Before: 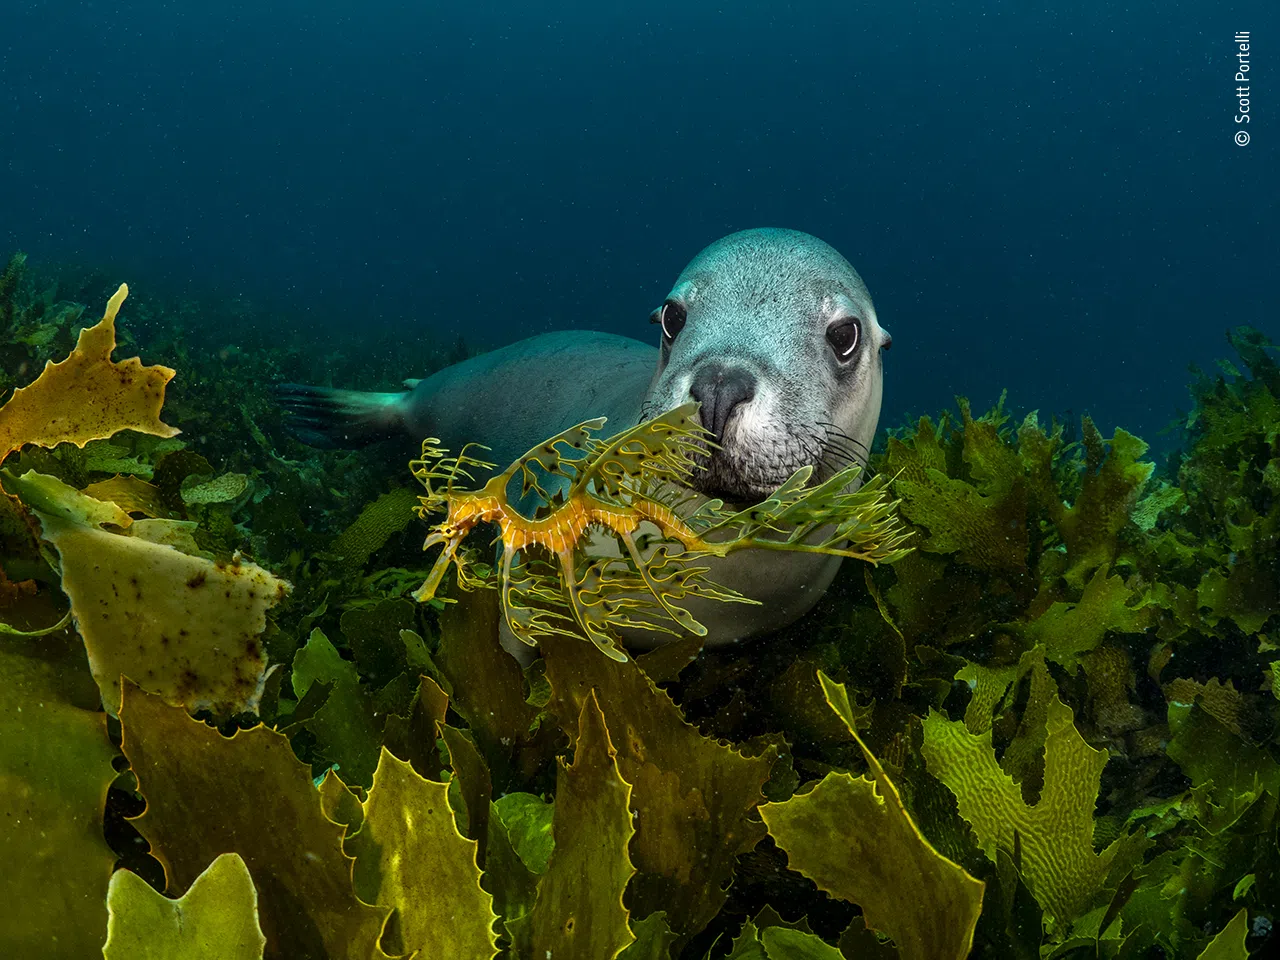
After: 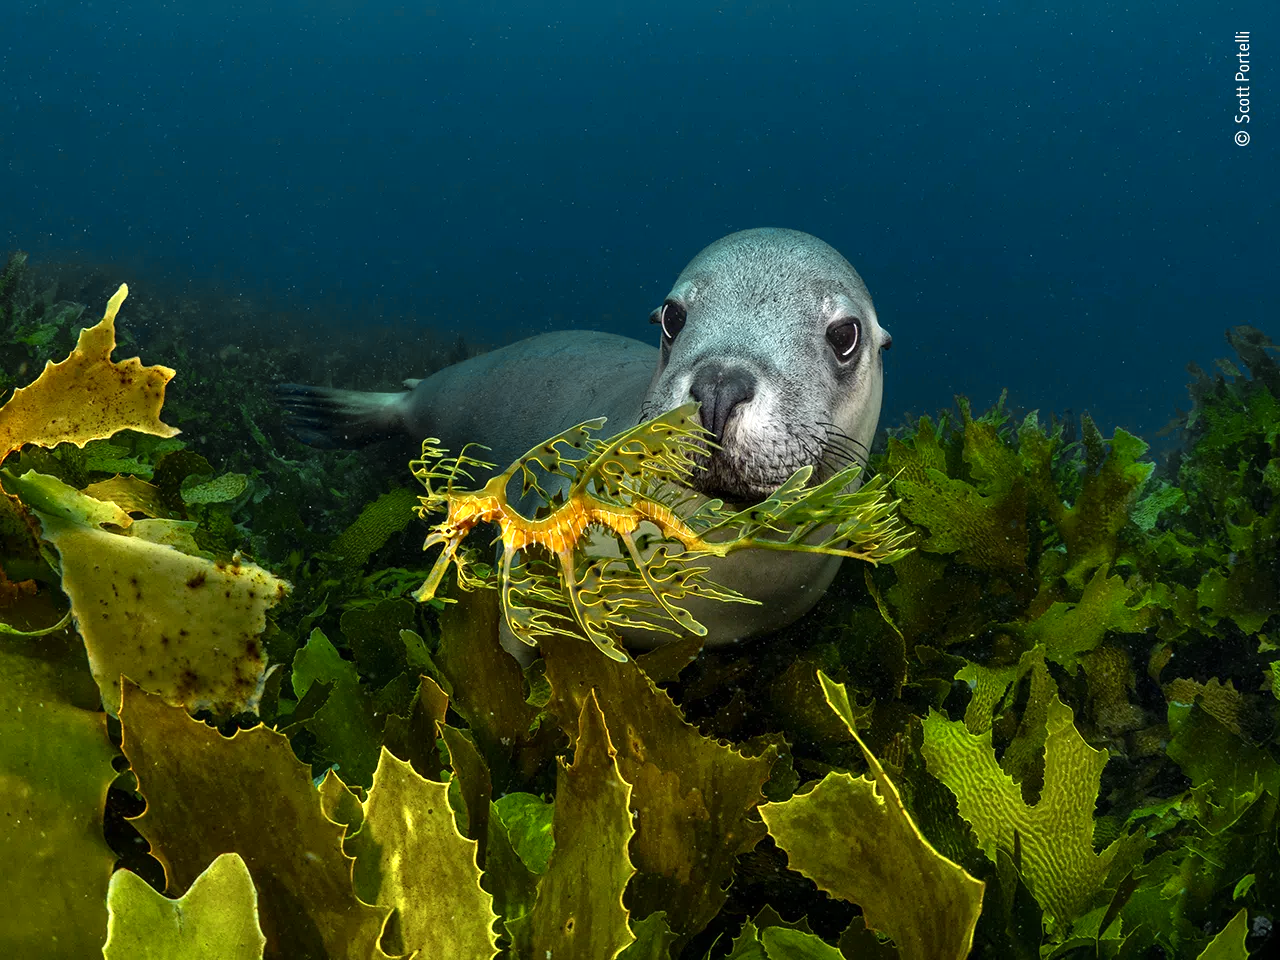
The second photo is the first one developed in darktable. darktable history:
exposure: exposure 0.13 EV, compensate exposure bias true, compensate highlight preservation false
color zones: curves: ch0 [(0.004, 0.305) (0.261, 0.623) (0.389, 0.399) (0.708, 0.571) (0.947, 0.34)]; ch1 [(0.025, 0.645) (0.229, 0.584) (0.326, 0.551) (0.484, 0.262) (0.757, 0.643)]
